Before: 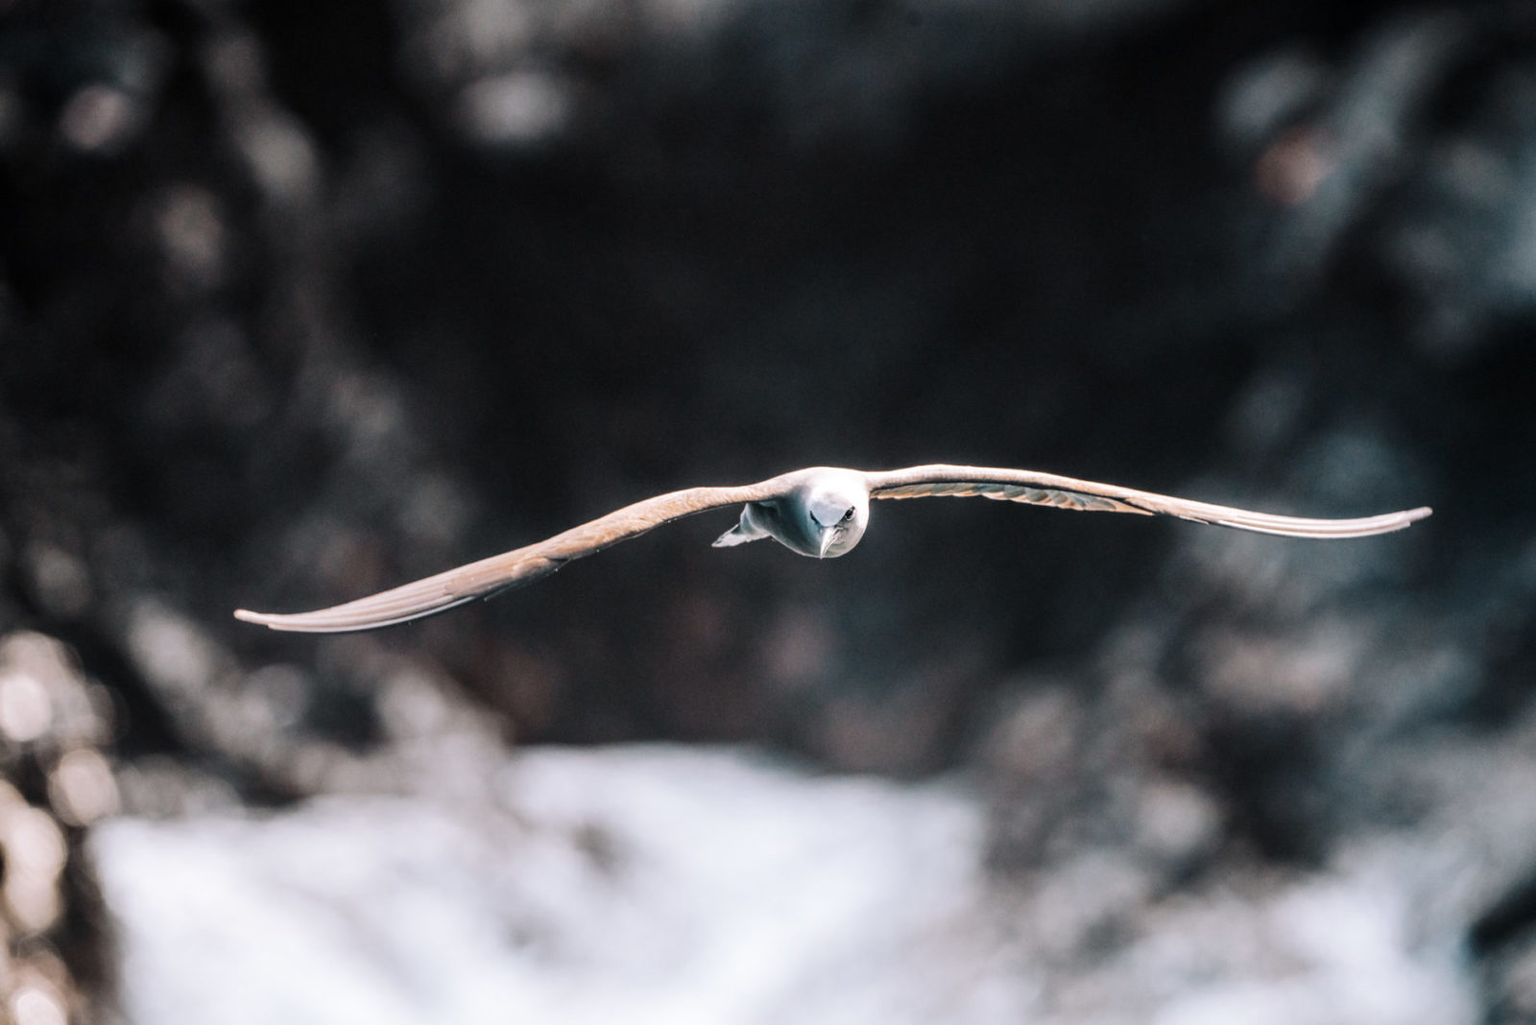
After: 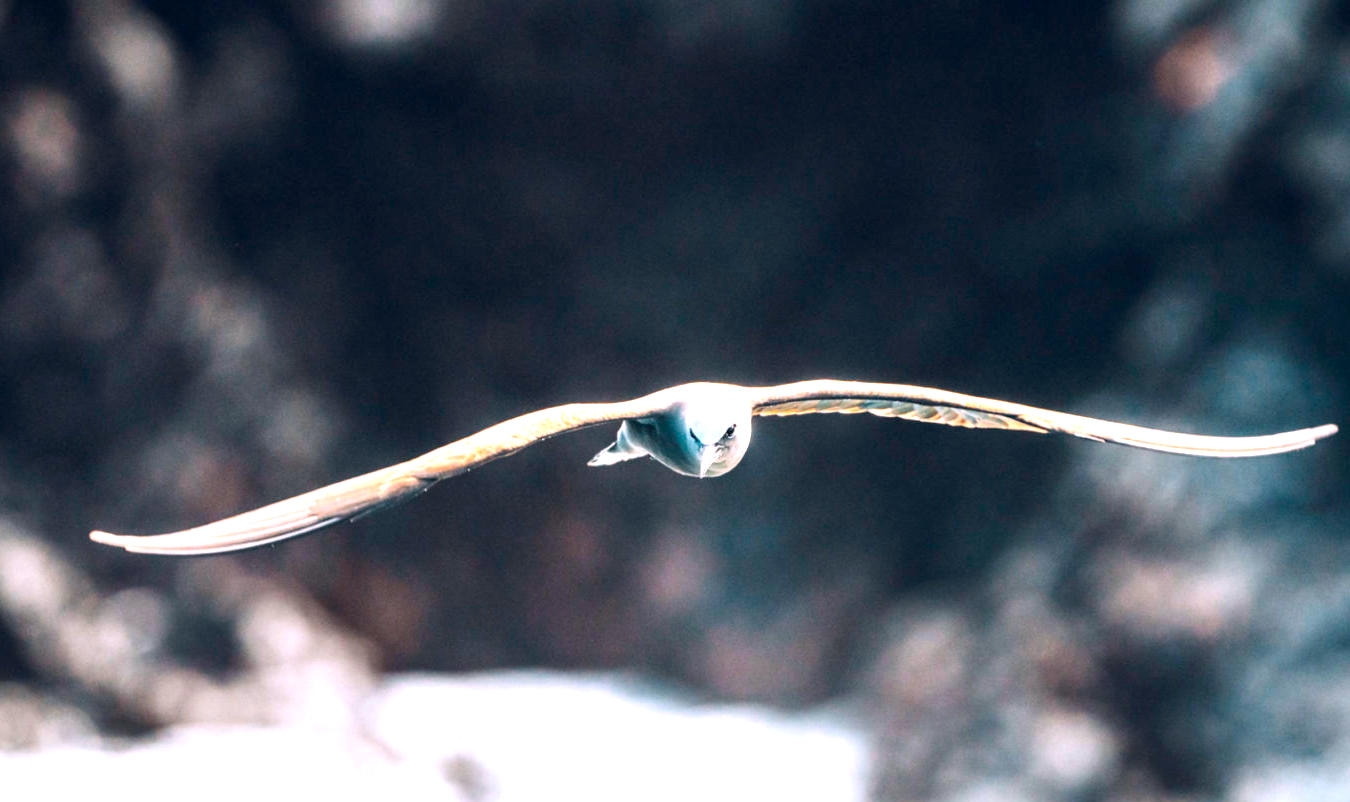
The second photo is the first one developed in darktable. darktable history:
crop and rotate: left 9.661%, top 9.768%, right 5.91%, bottom 15.088%
exposure: black level correction 0.001, exposure 1.033 EV, compensate highlight preservation false
color balance rgb: shadows lift › chroma 0.848%, shadows lift › hue 114.87°, global offset › chroma 0.128%, global offset › hue 254.3°, linear chroma grading › global chroma 14.395%, perceptual saturation grading › global saturation -3.888%, global vibrance 59.431%
